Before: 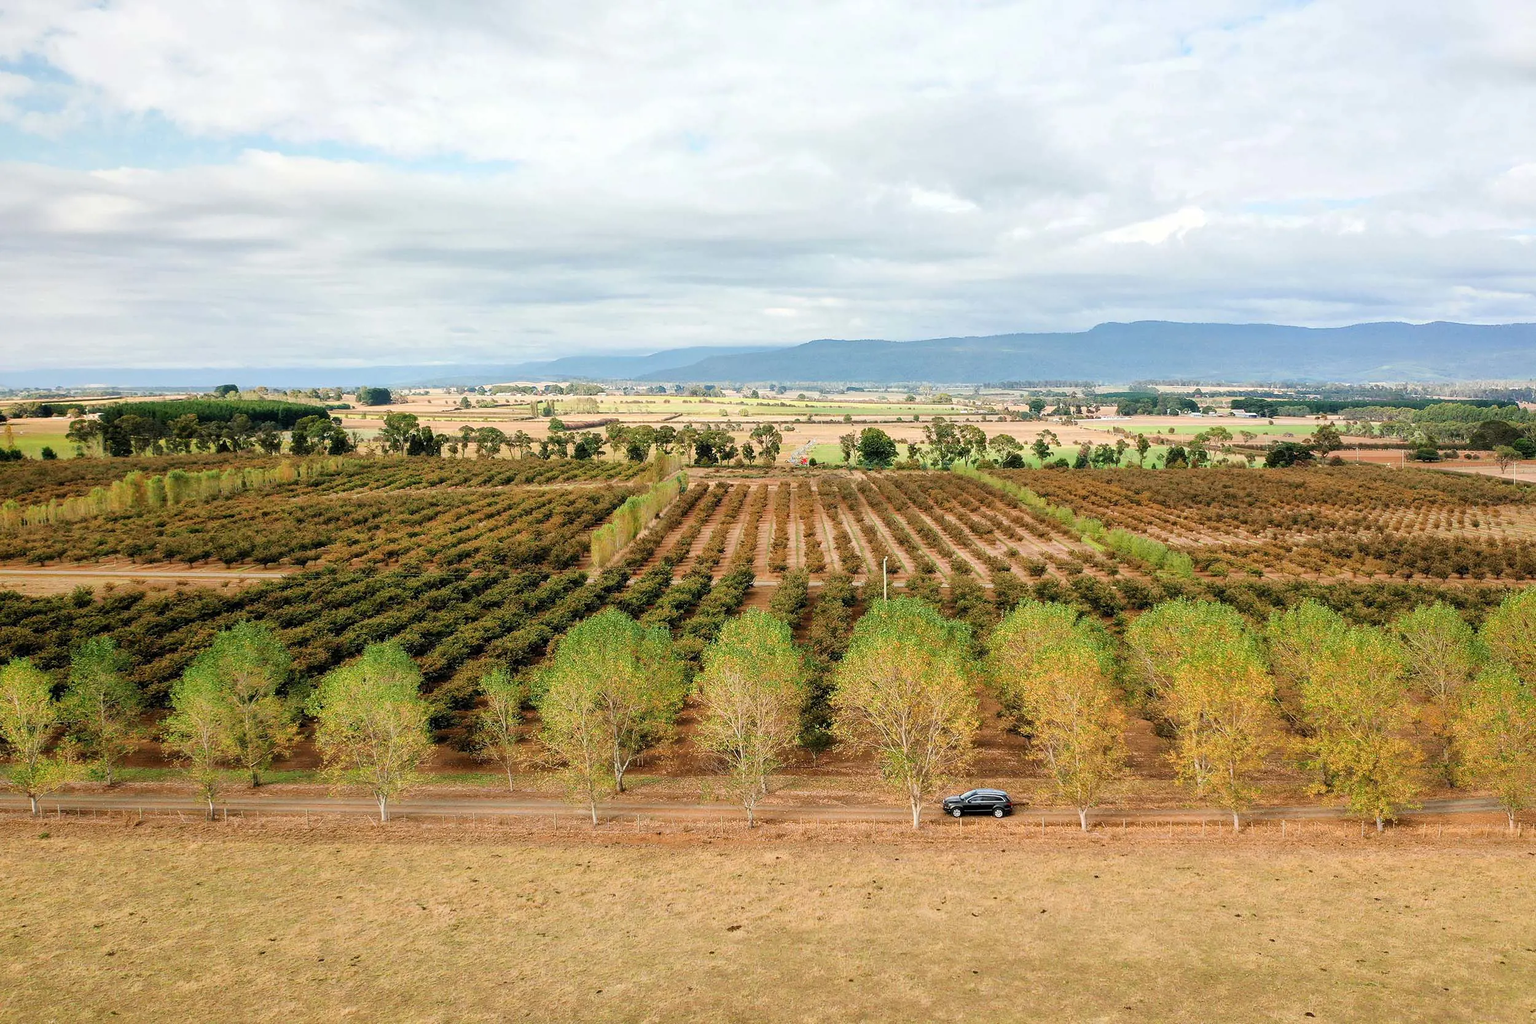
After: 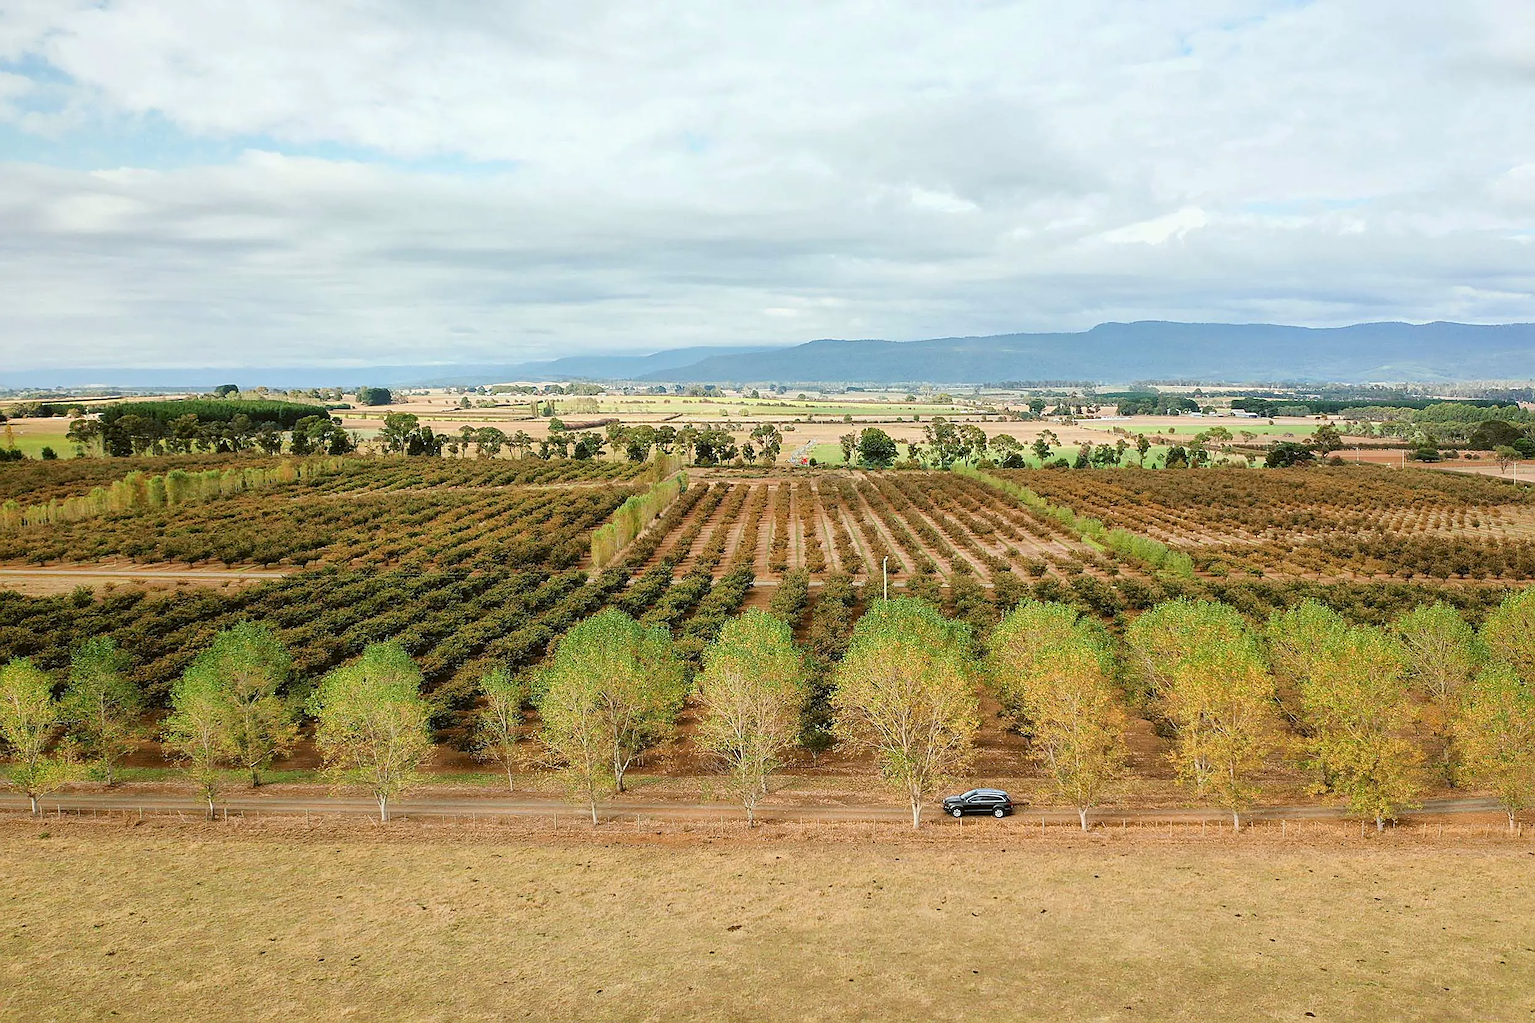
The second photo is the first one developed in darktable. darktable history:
sharpen: on, module defaults
color balance: lift [1.004, 1.002, 1.002, 0.998], gamma [1, 1.007, 1.002, 0.993], gain [1, 0.977, 1.013, 1.023], contrast -3.64%
